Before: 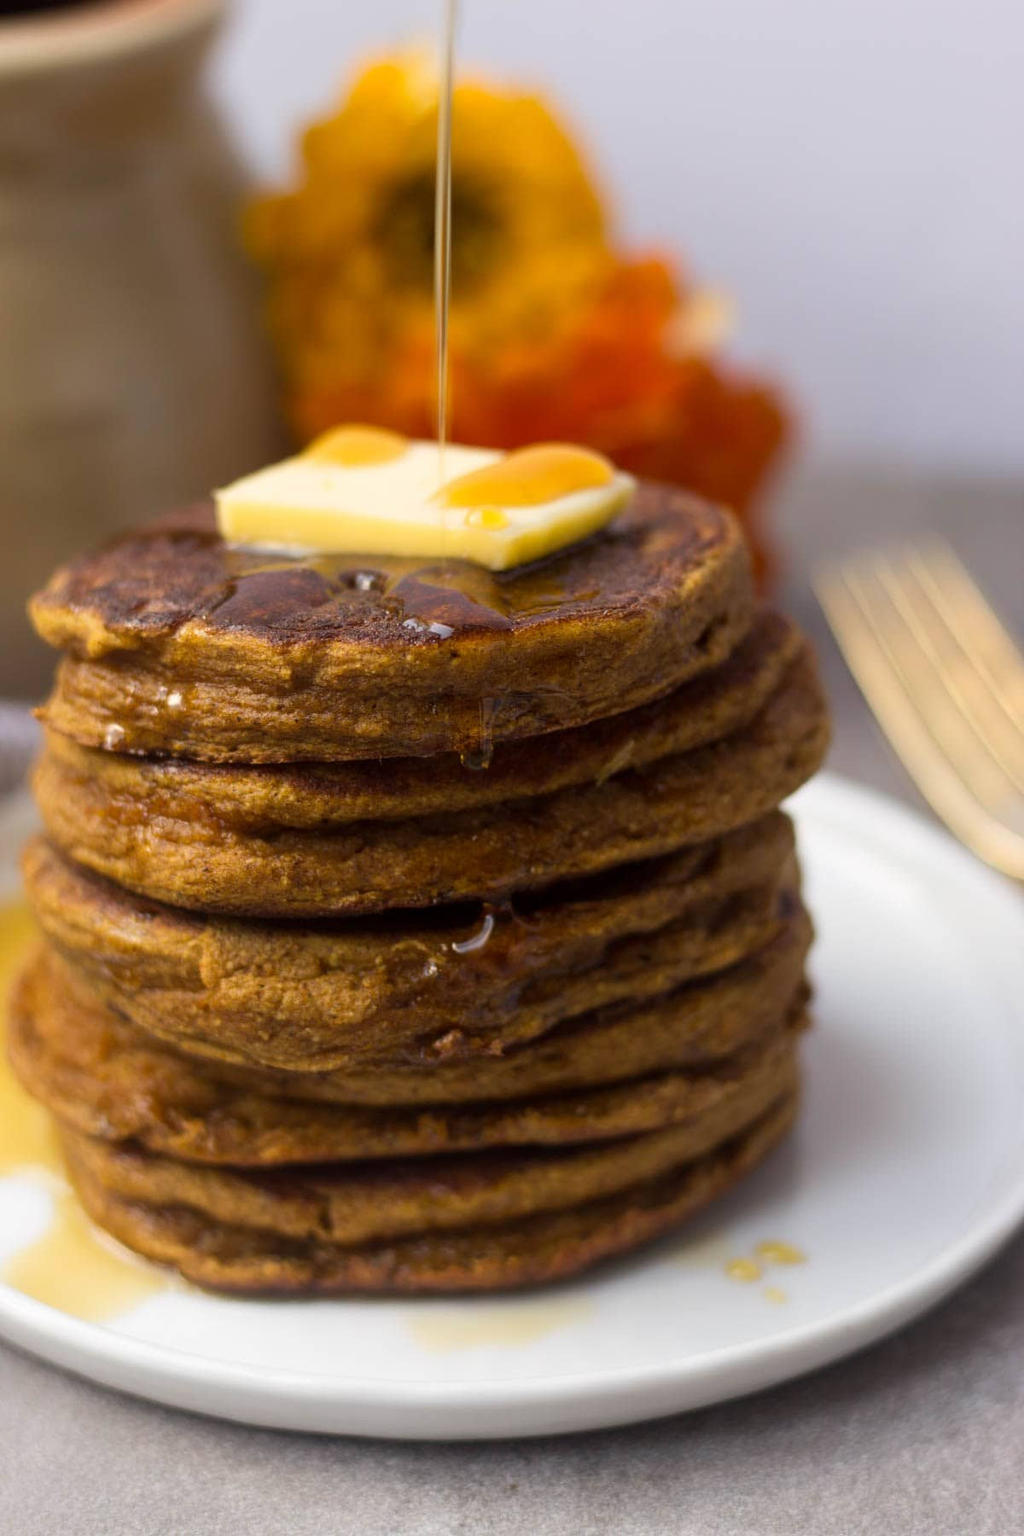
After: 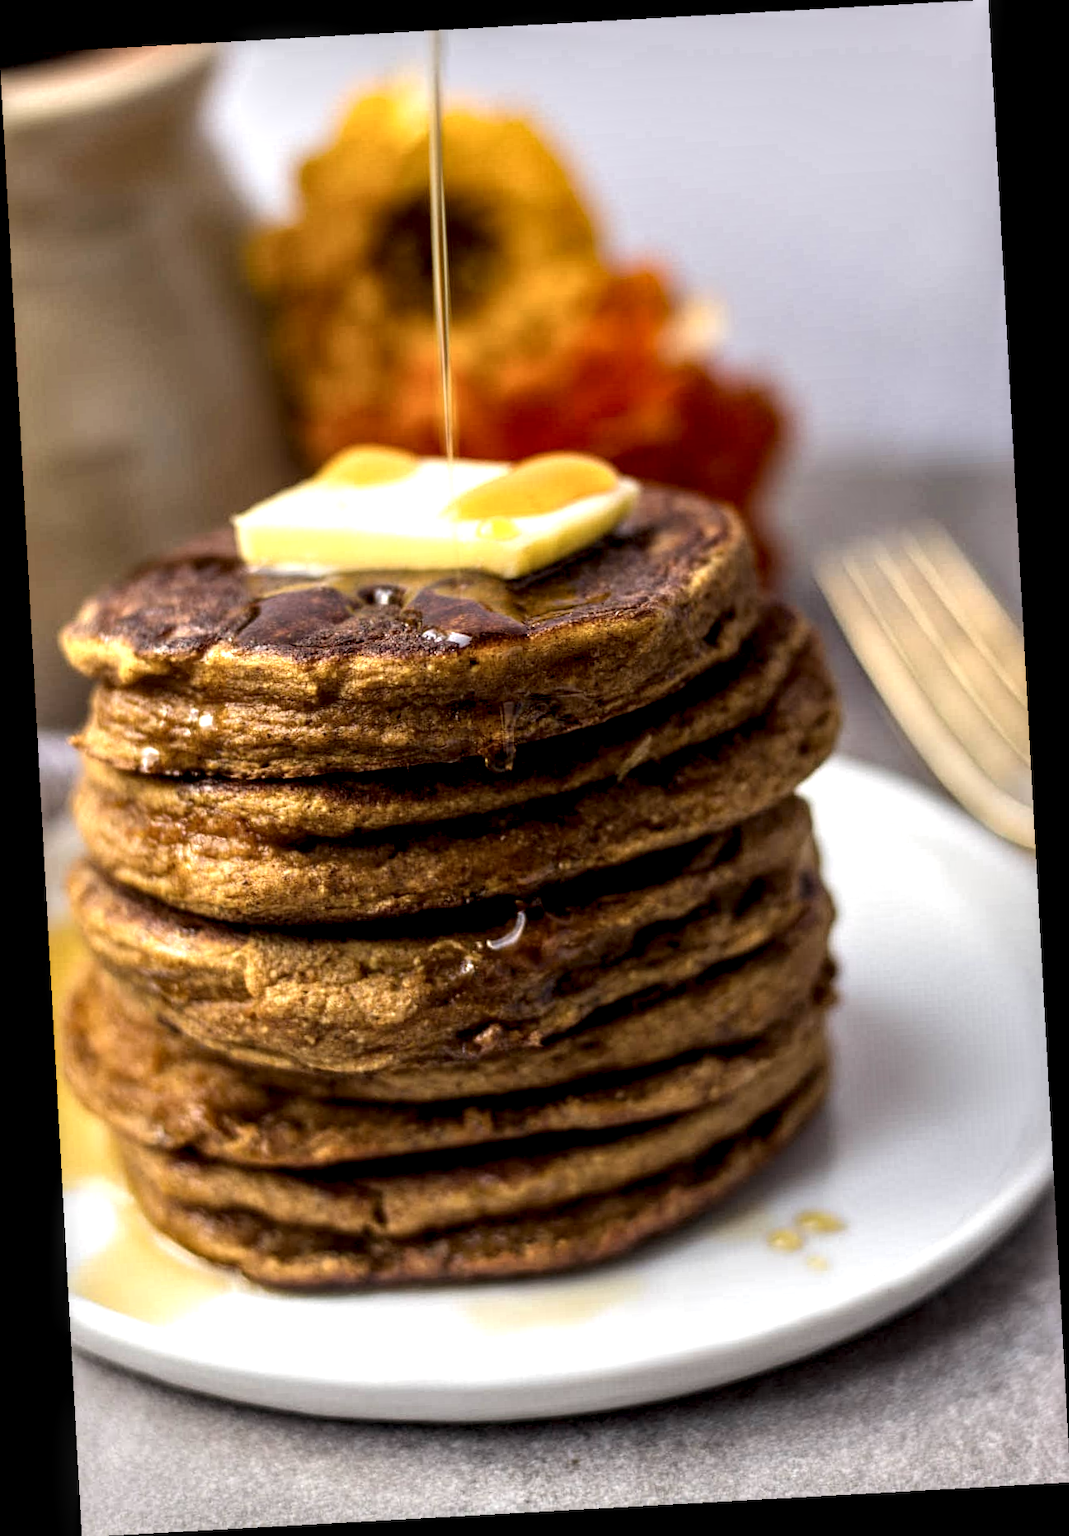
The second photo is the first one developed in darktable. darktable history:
local contrast: detail 203%
rotate and perspective: rotation -3.18°, automatic cropping off
